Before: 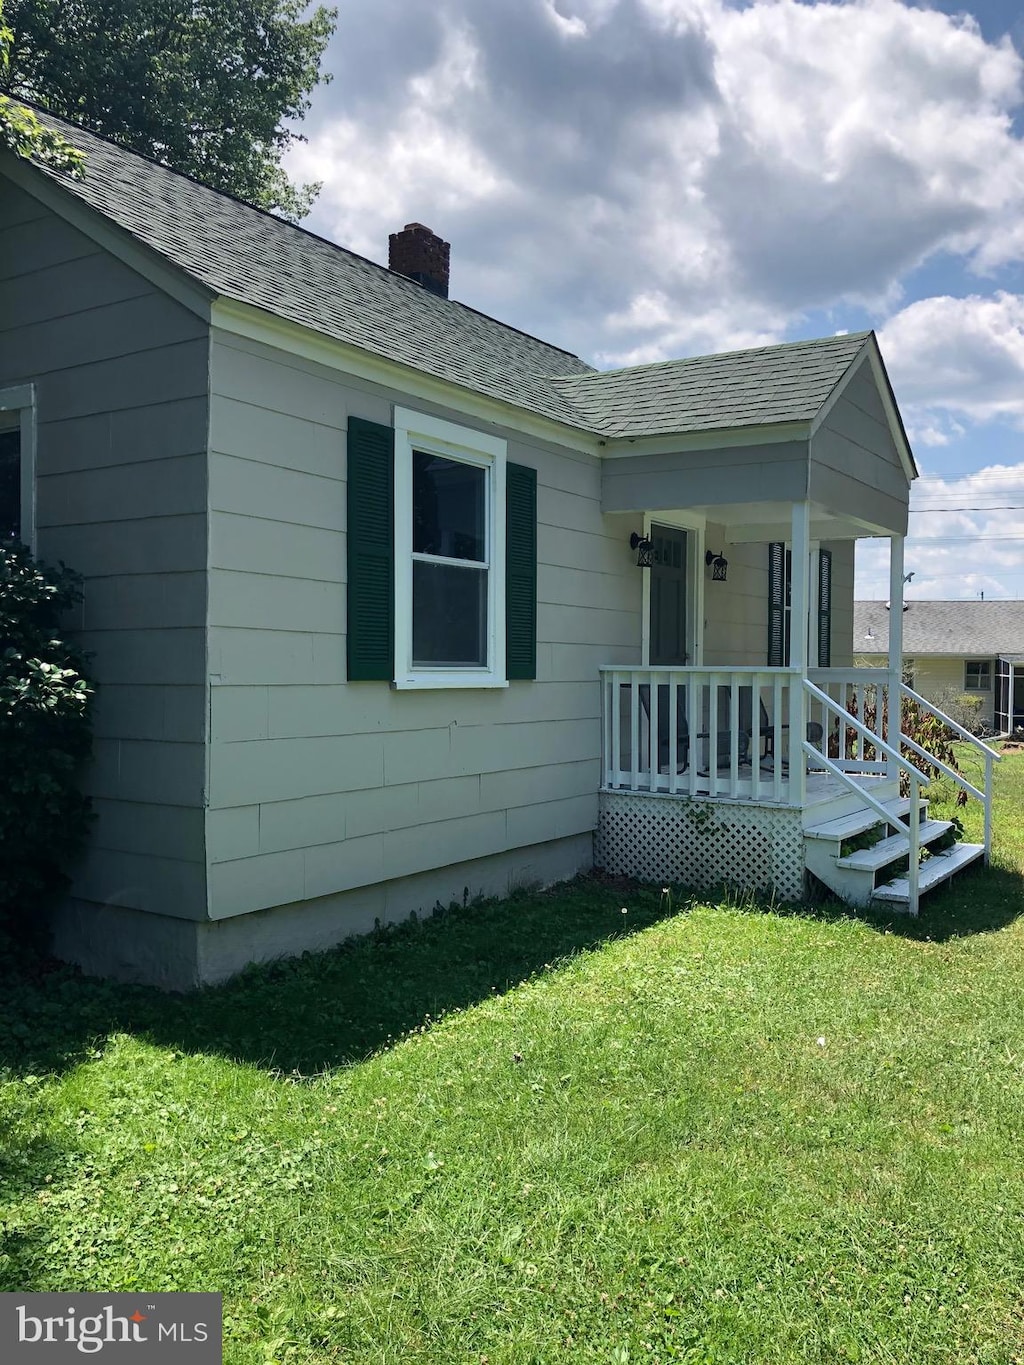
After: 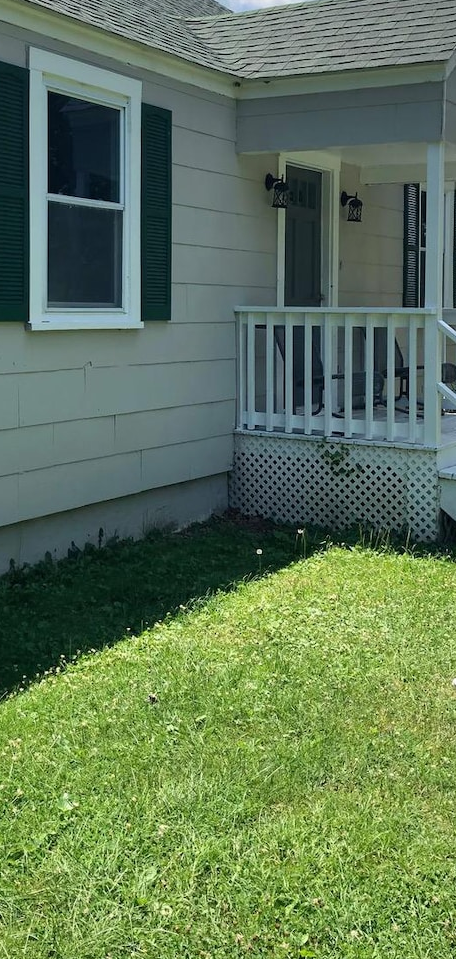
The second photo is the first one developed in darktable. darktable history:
crop: left 35.665%, top 26.328%, right 19.778%, bottom 3.345%
